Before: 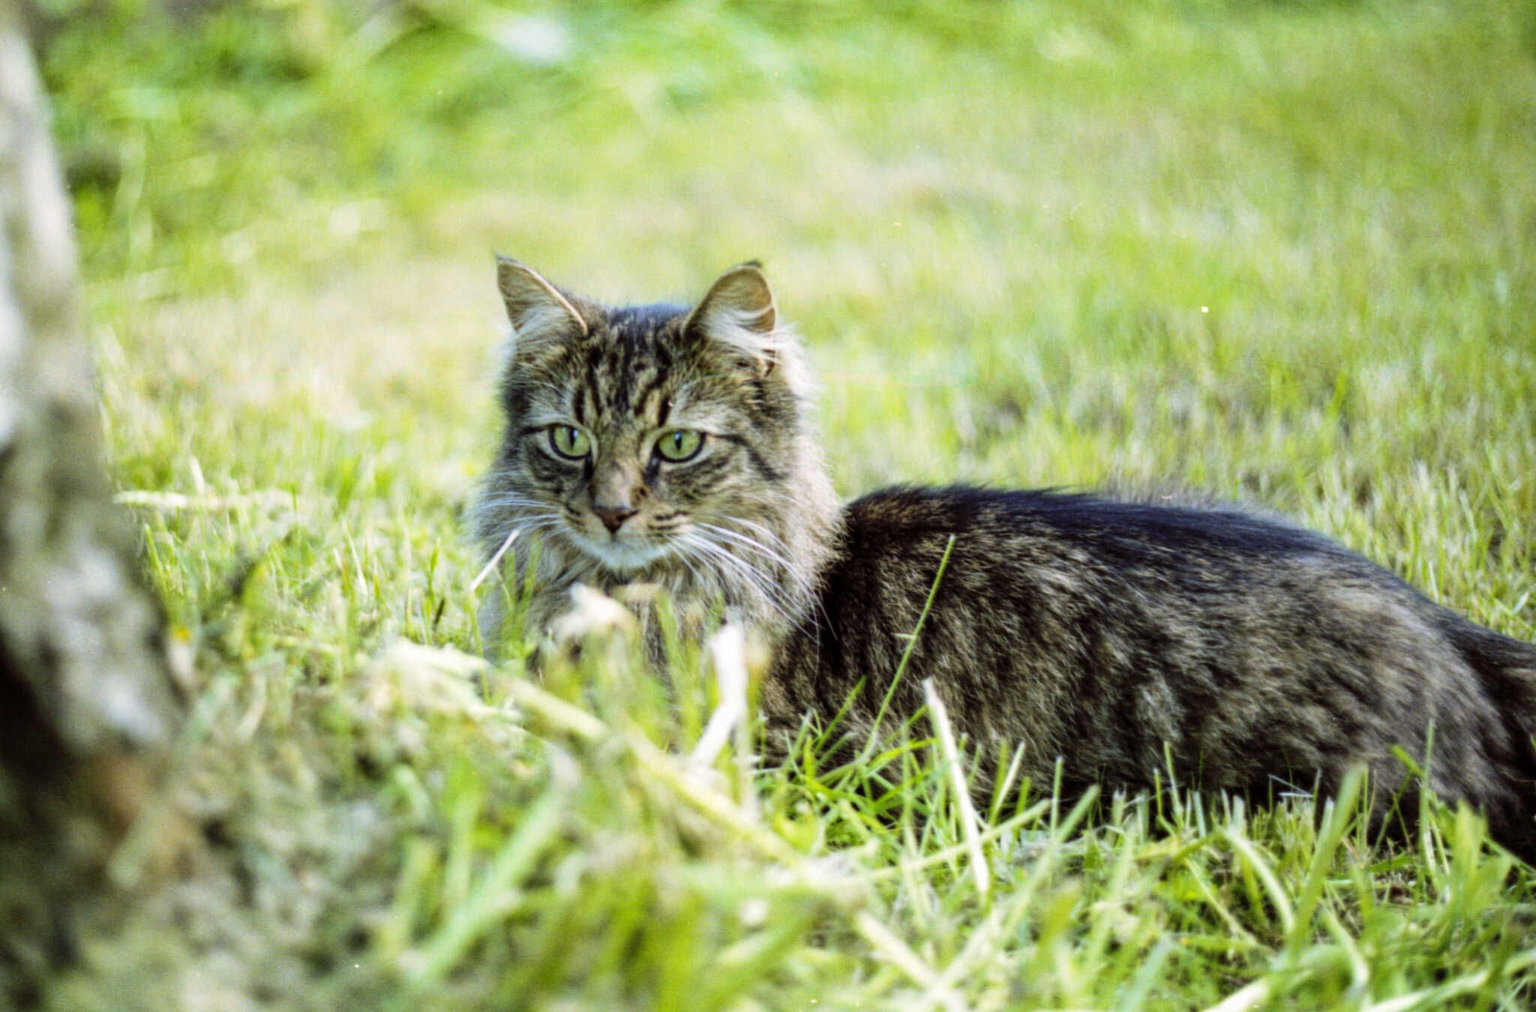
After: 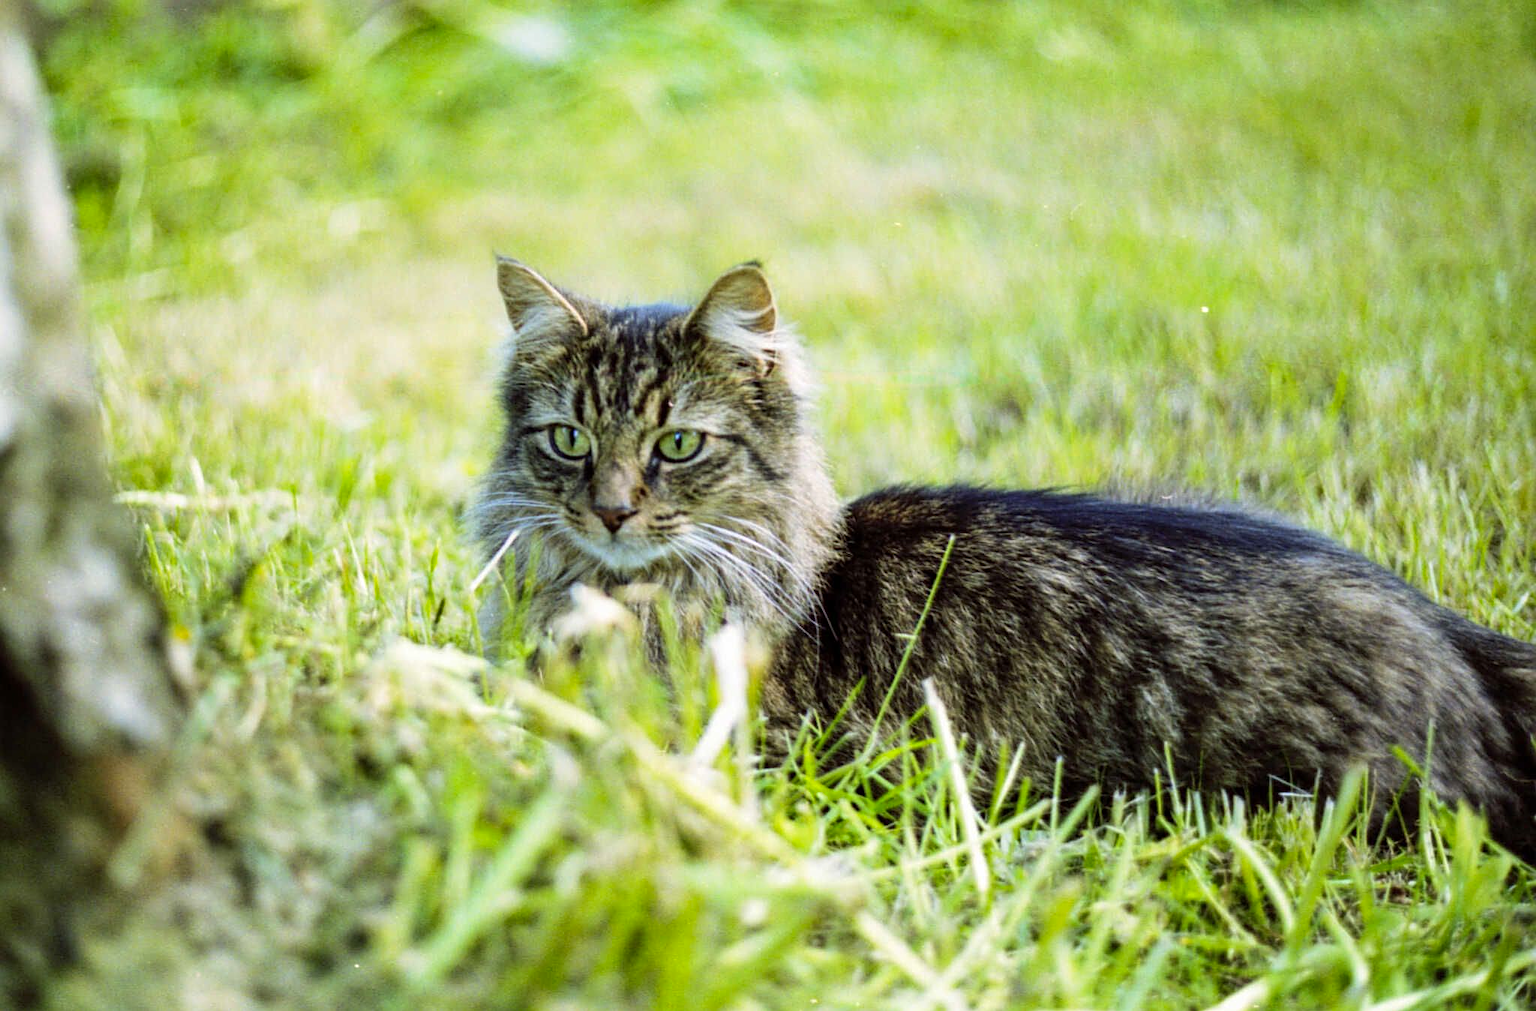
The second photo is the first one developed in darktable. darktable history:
contrast brightness saturation: contrast 0.04, saturation 0.16
sharpen: on, module defaults
white balance: emerald 1
